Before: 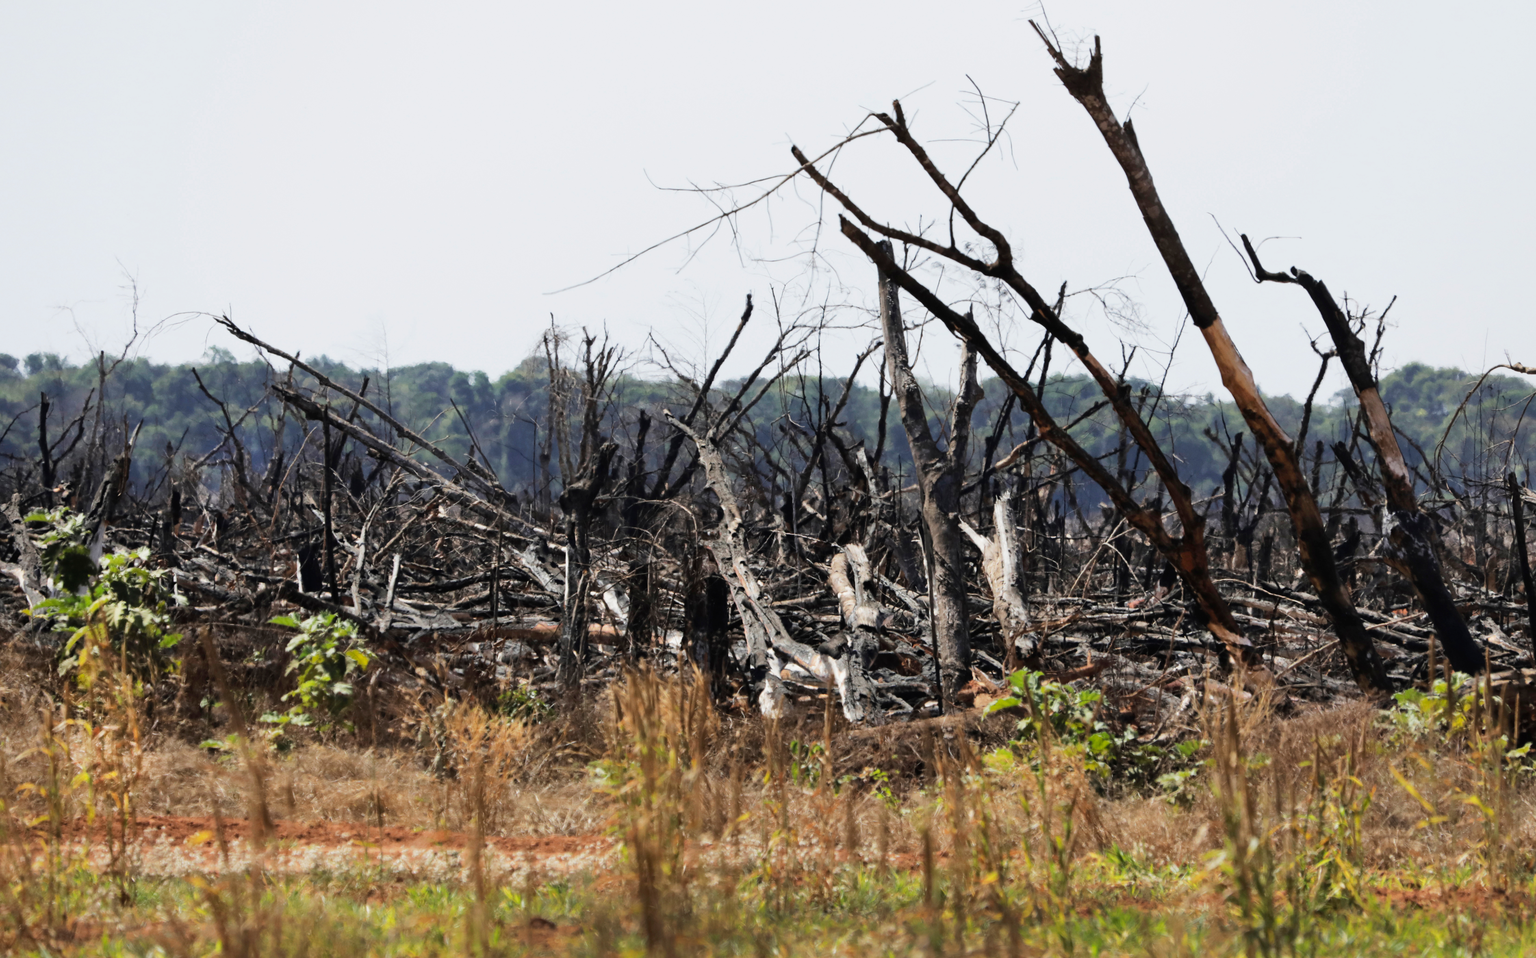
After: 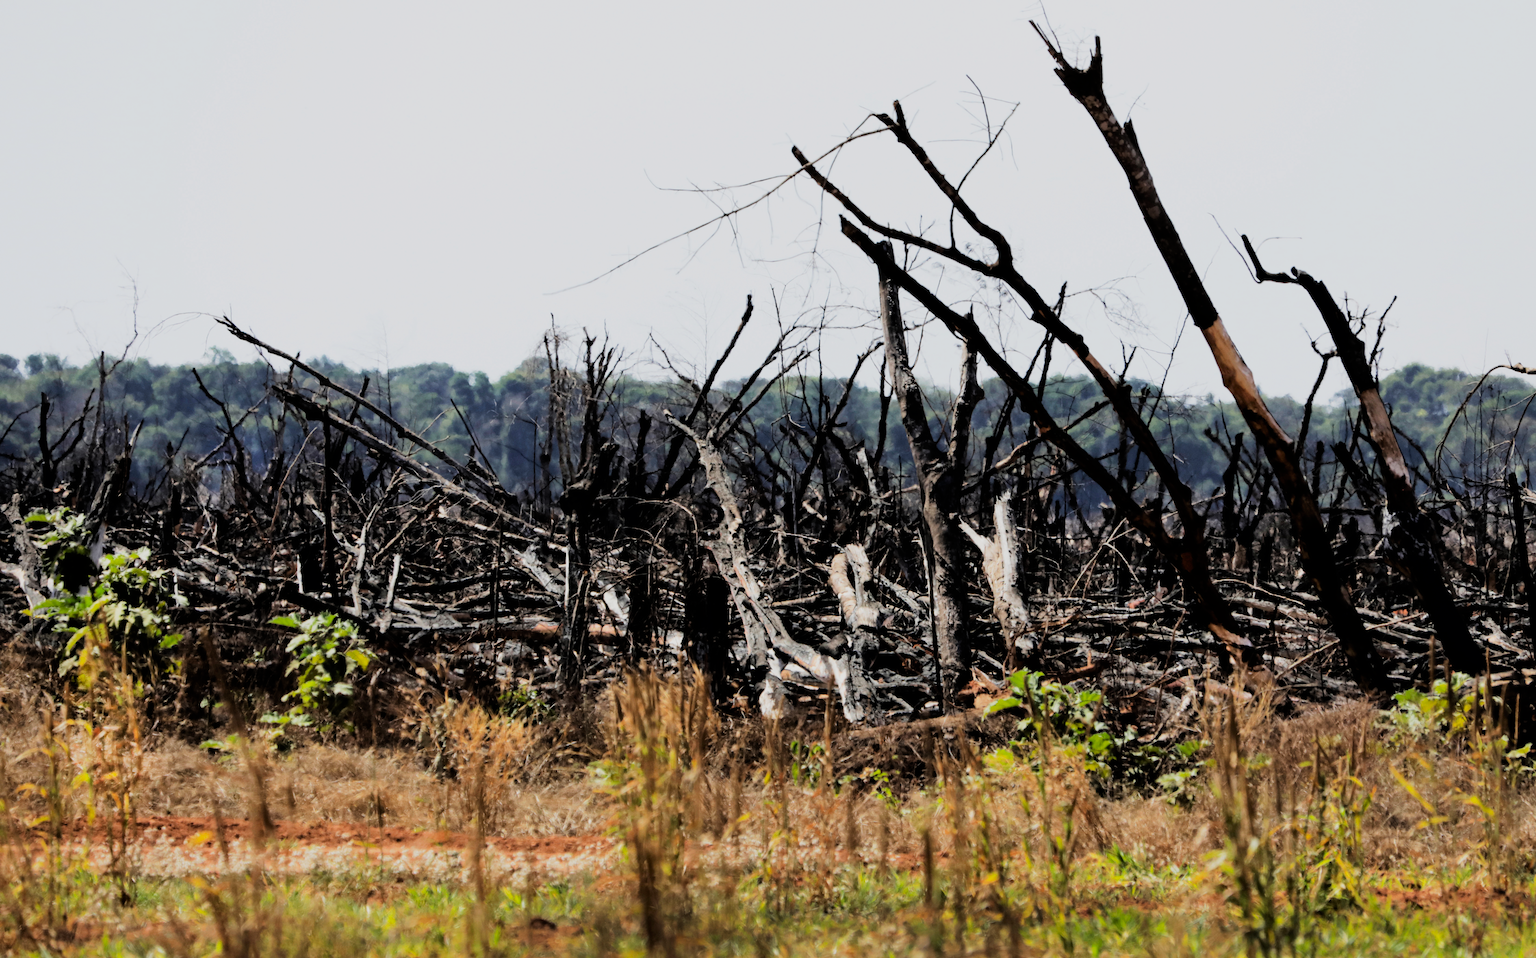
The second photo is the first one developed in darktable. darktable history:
filmic rgb: black relative exposure -5.07 EV, white relative exposure 3.97 EV, threshold 2.99 EV, hardness 2.9, contrast 1.3, highlights saturation mix -29.45%, enable highlight reconstruction true
contrast brightness saturation: contrast 0.04, saturation 0.165
